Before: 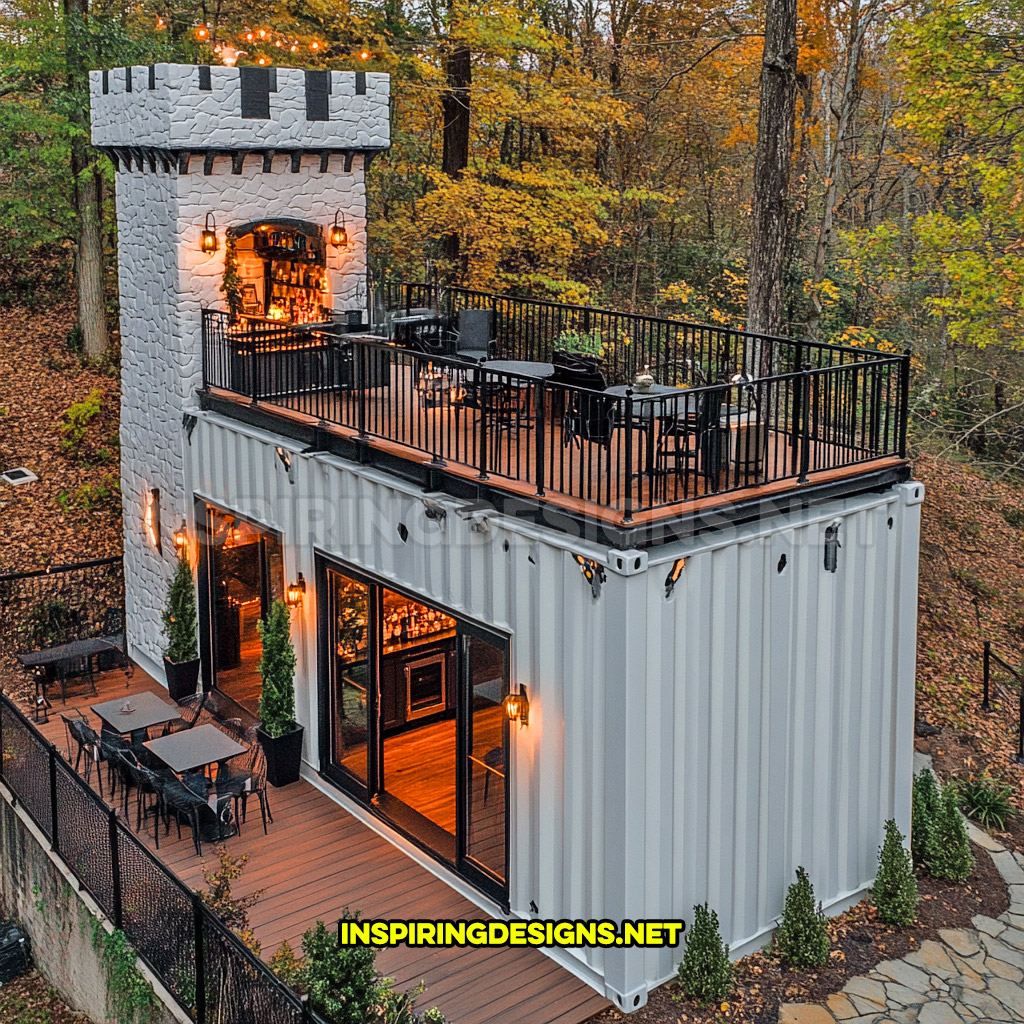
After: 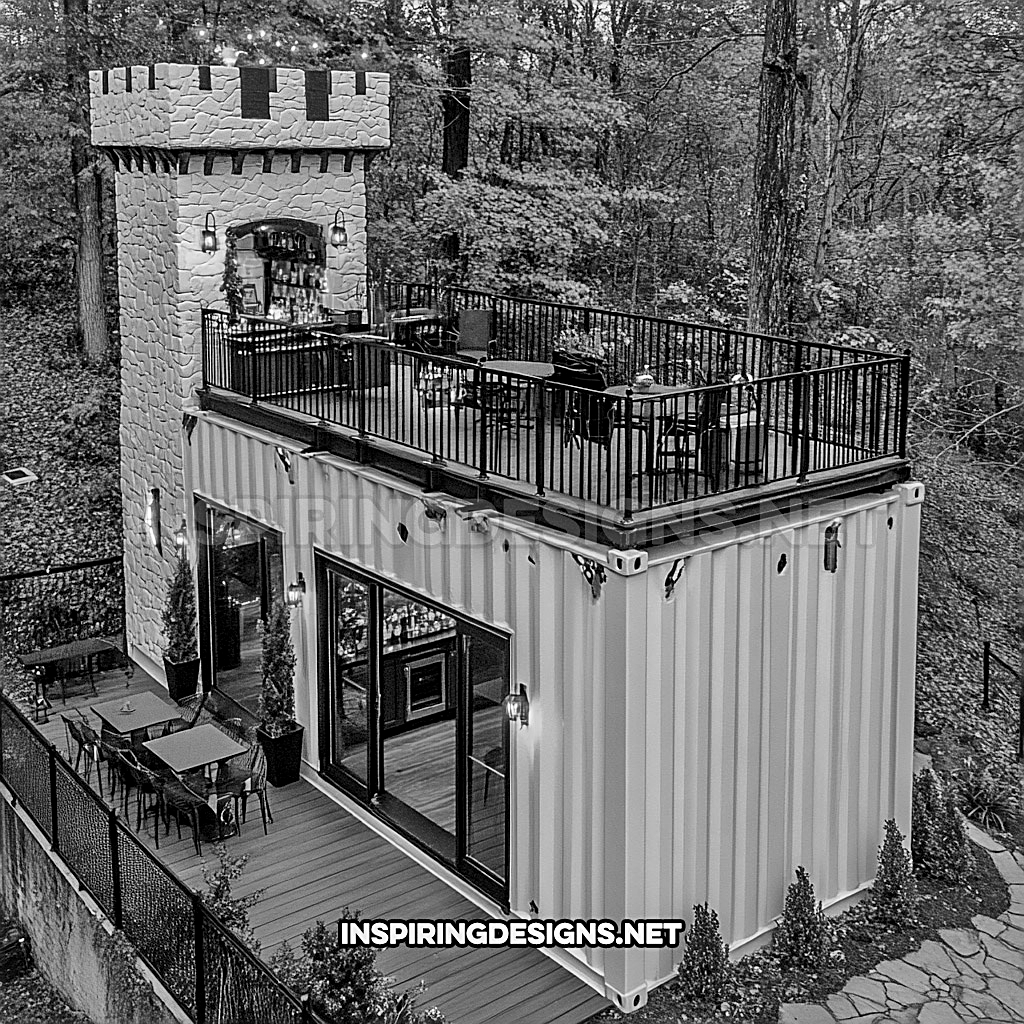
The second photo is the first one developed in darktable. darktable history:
local contrast: mode bilateral grid, contrast 20, coarseness 50, detail 148%, midtone range 0.2
white balance: red 1.042, blue 1.17
sharpen: on, module defaults
monochrome: a 14.95, b -89.96
